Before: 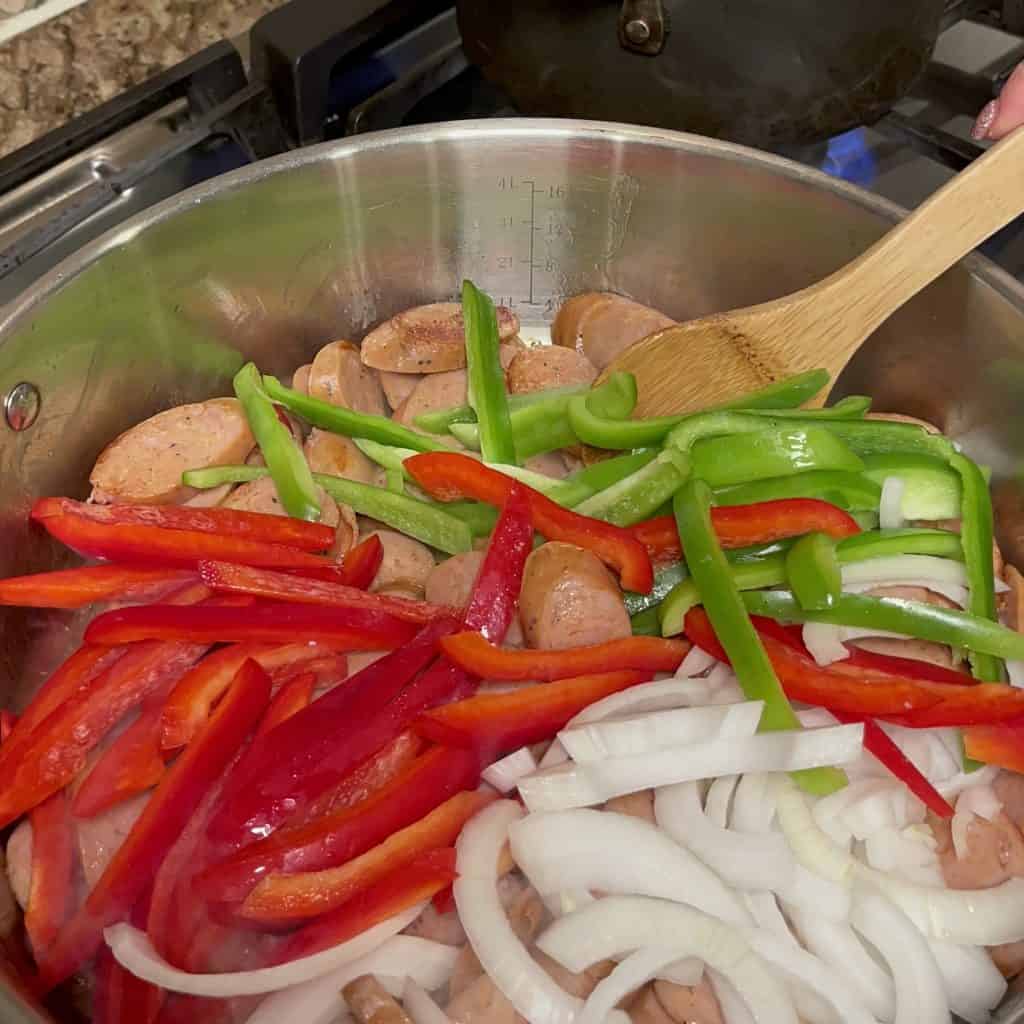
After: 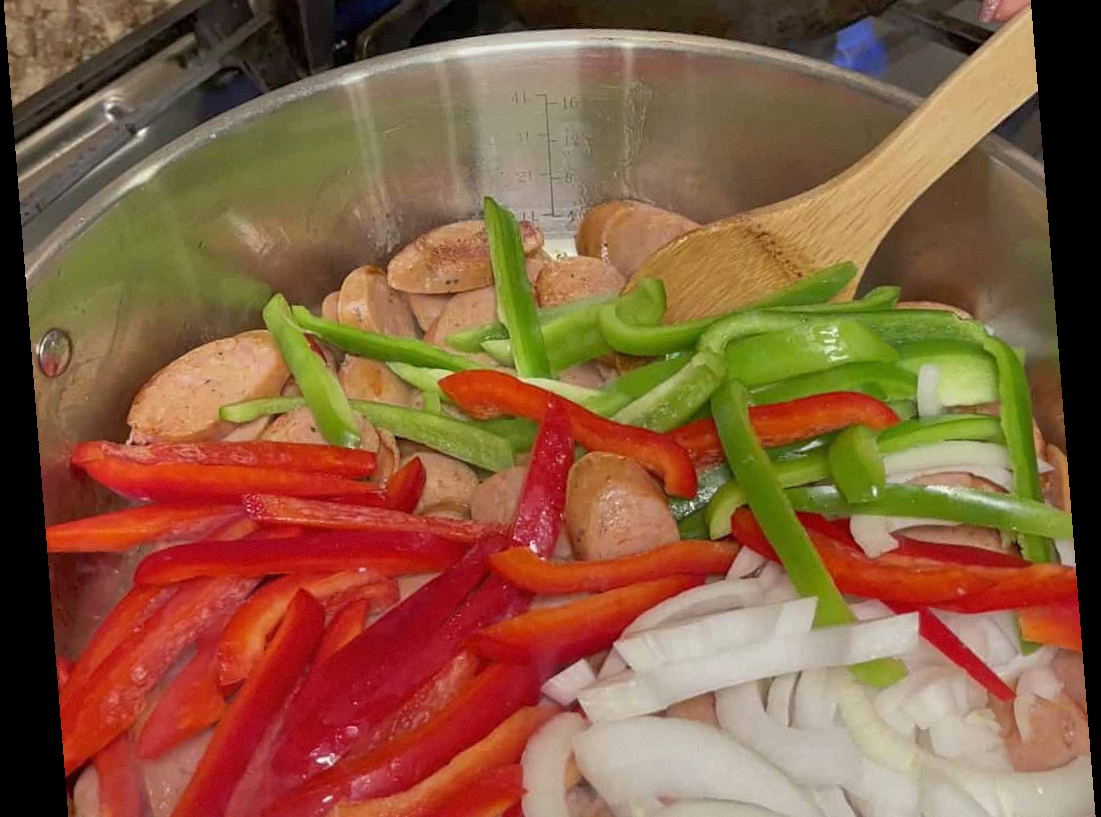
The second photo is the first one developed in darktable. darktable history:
shadows and highlights: on, module defaults
crop: top 11.038%, bottom 13.962%
grain: coarseness 0.09 ISO, strength 10%
rotate and perspective: rotation -4.2°, shear 0.006, automatic cropping off
